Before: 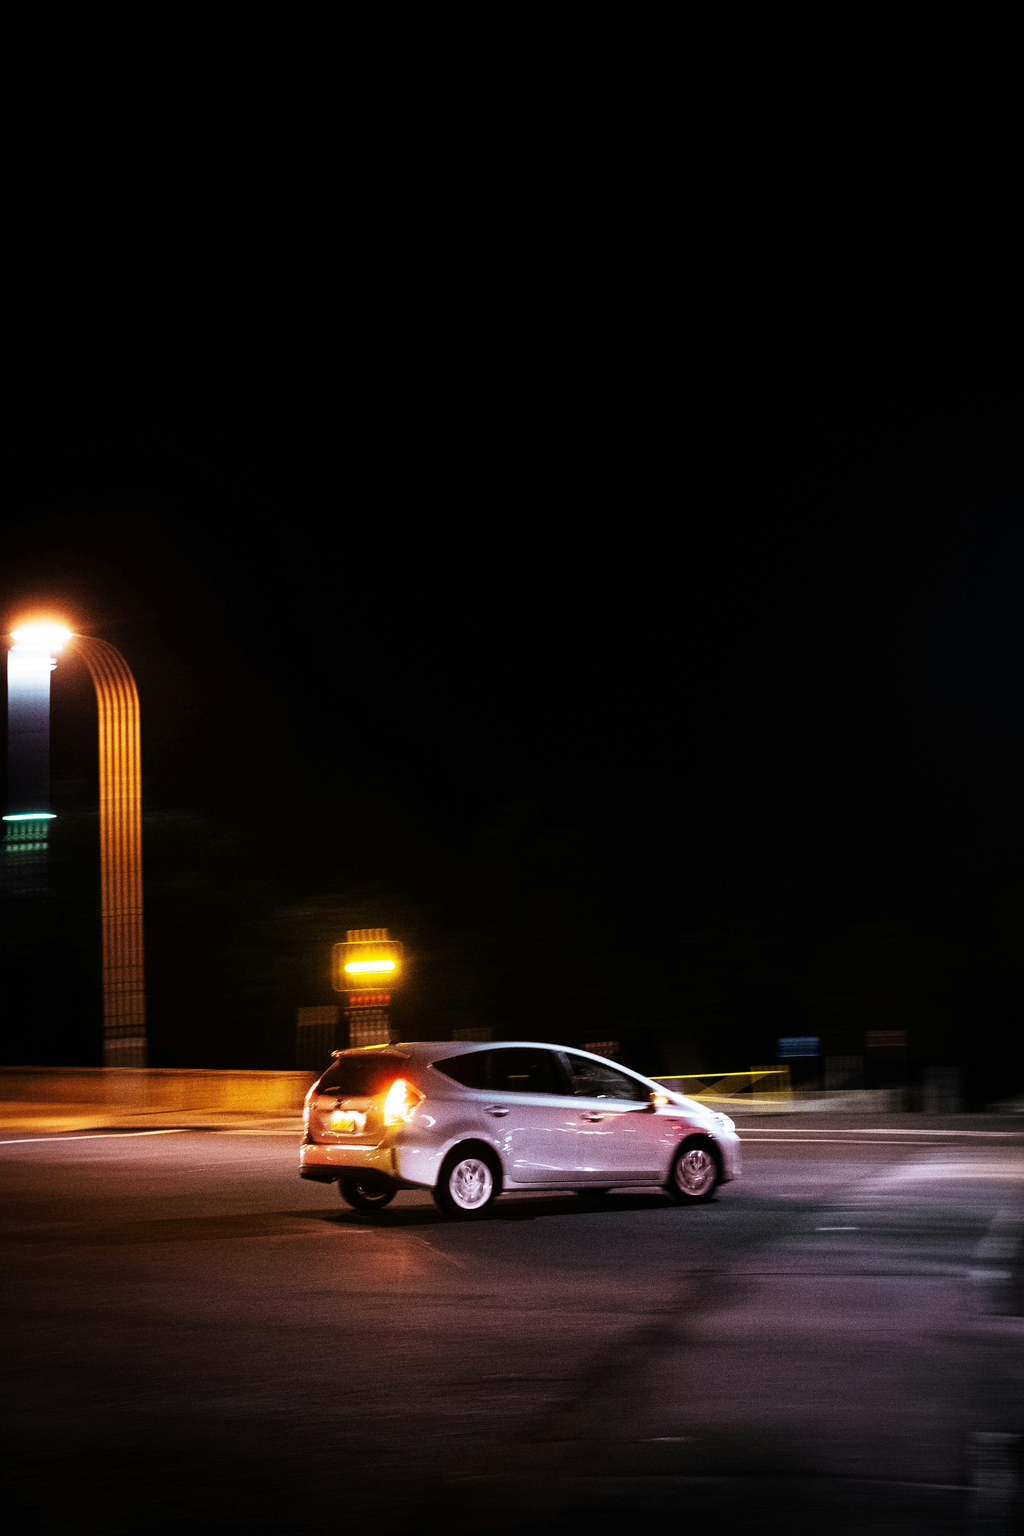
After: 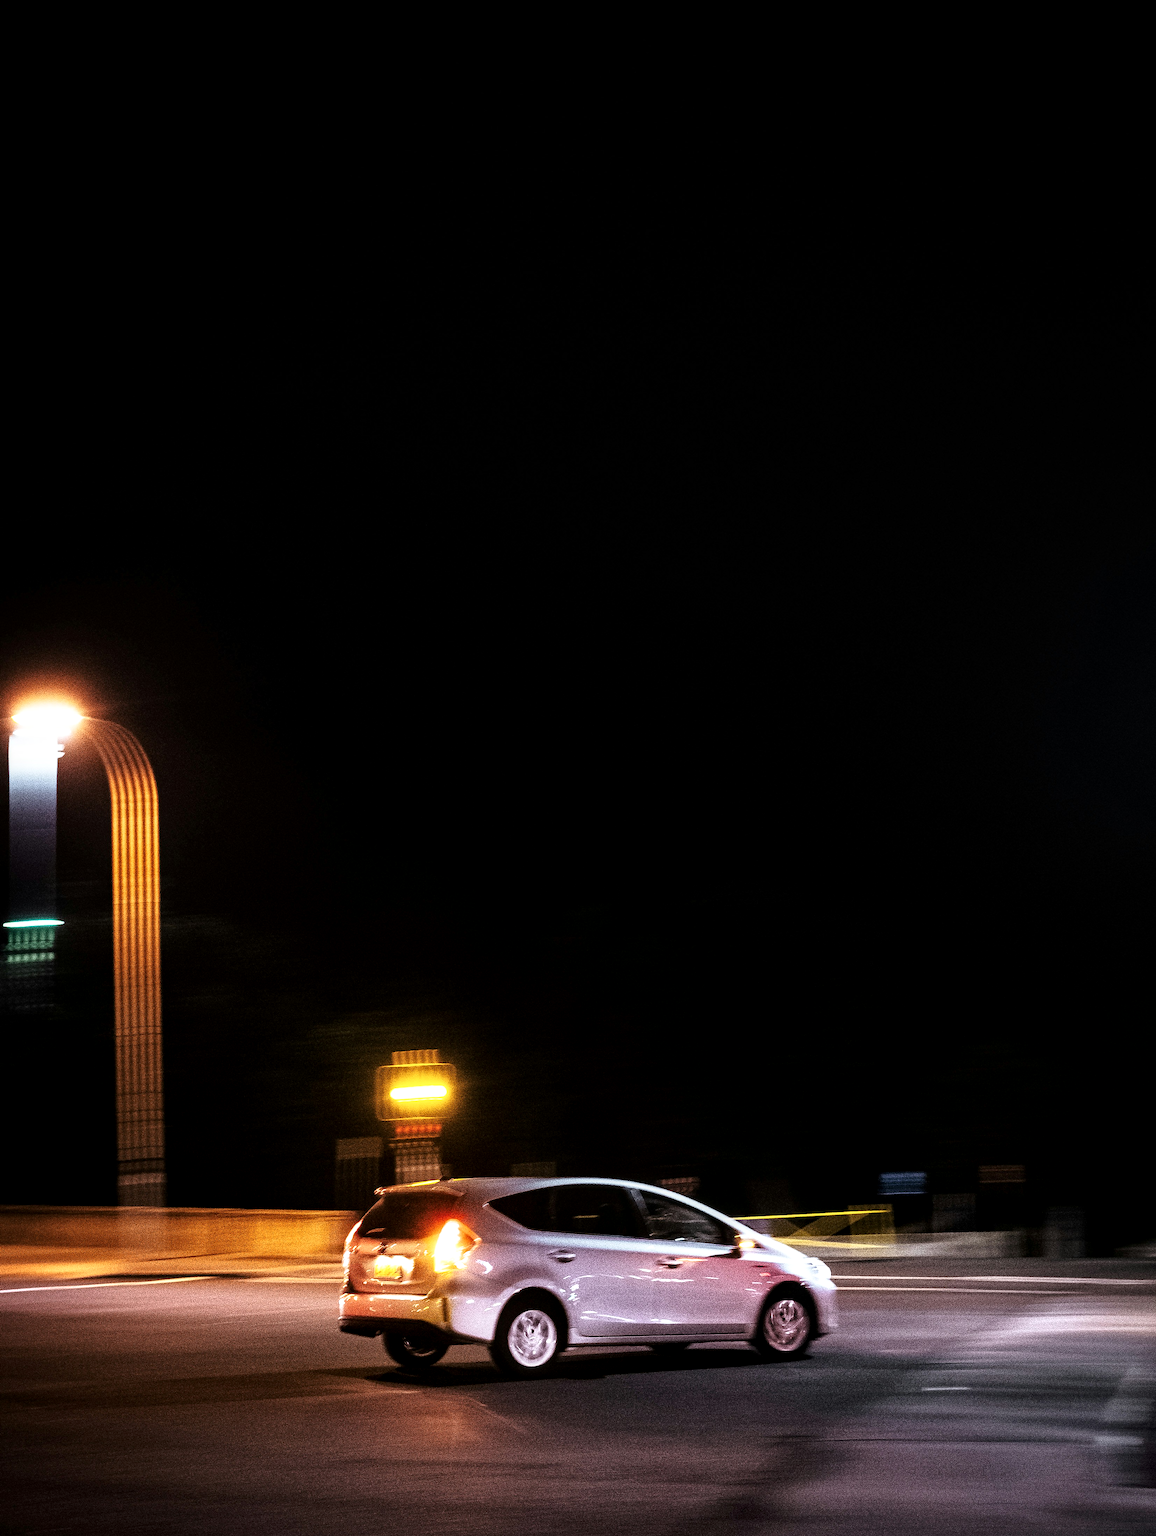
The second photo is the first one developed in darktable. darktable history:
crop and rotate: top 0%, bottom 11.49%
shadows and highlights: shadows 0, highlights 40
local contrast: highlights 25%, shadows 75%, midtone range 0.75
